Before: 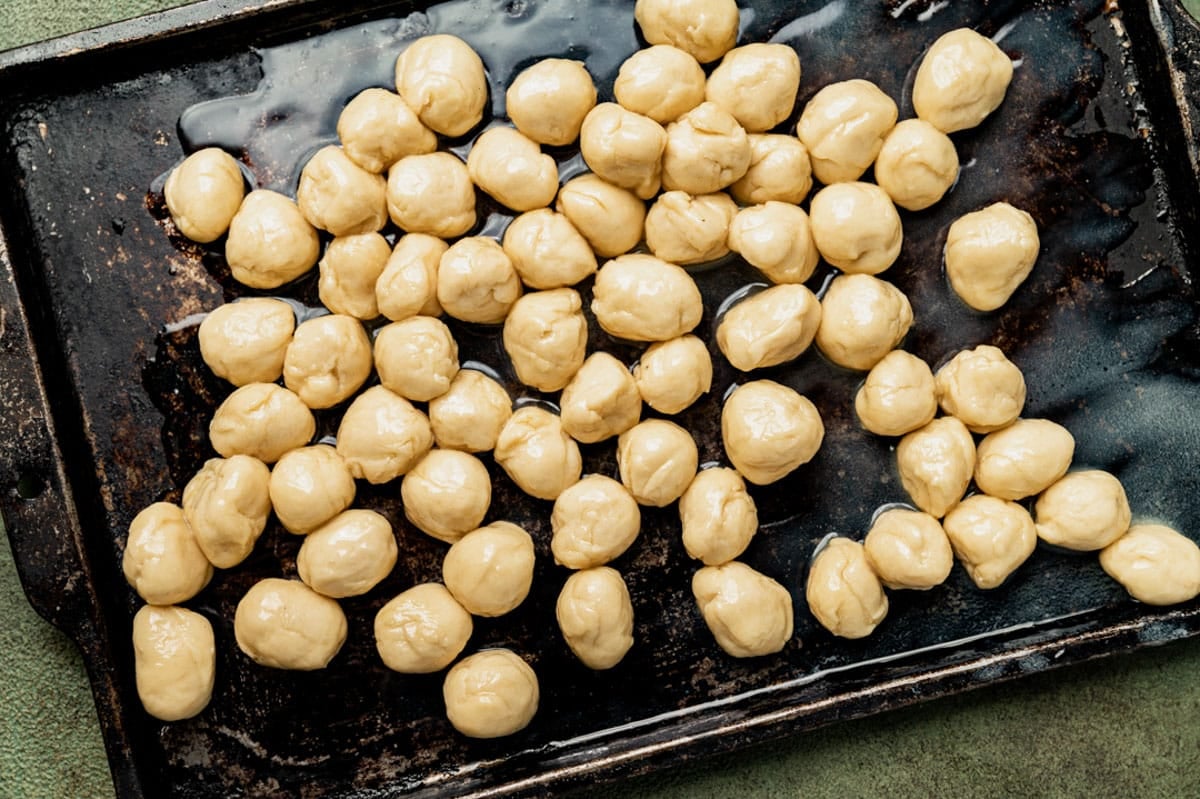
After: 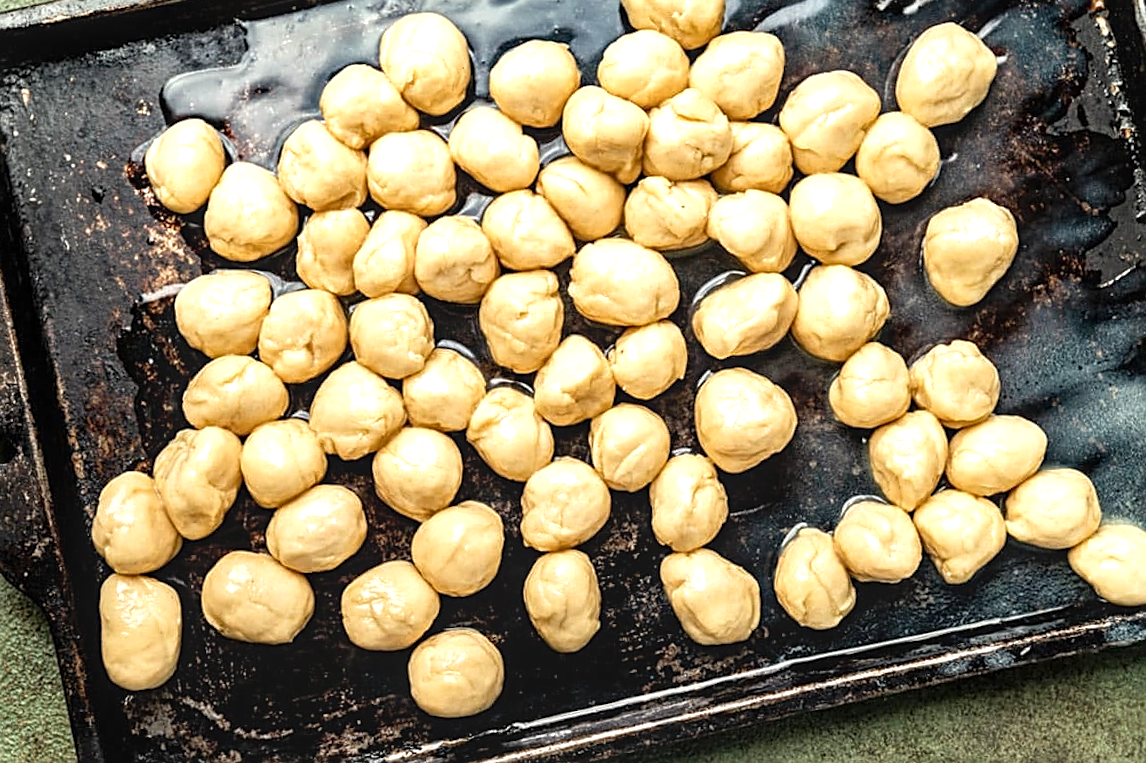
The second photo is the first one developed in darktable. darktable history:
sharpen: on, module defaults
crop and rotate: angle -1.79°
local contrast: on, module defaults
exposure: black level correction 0, exposure 0.701 EV, compensate exposure bias true, compensate highlight preservation false
